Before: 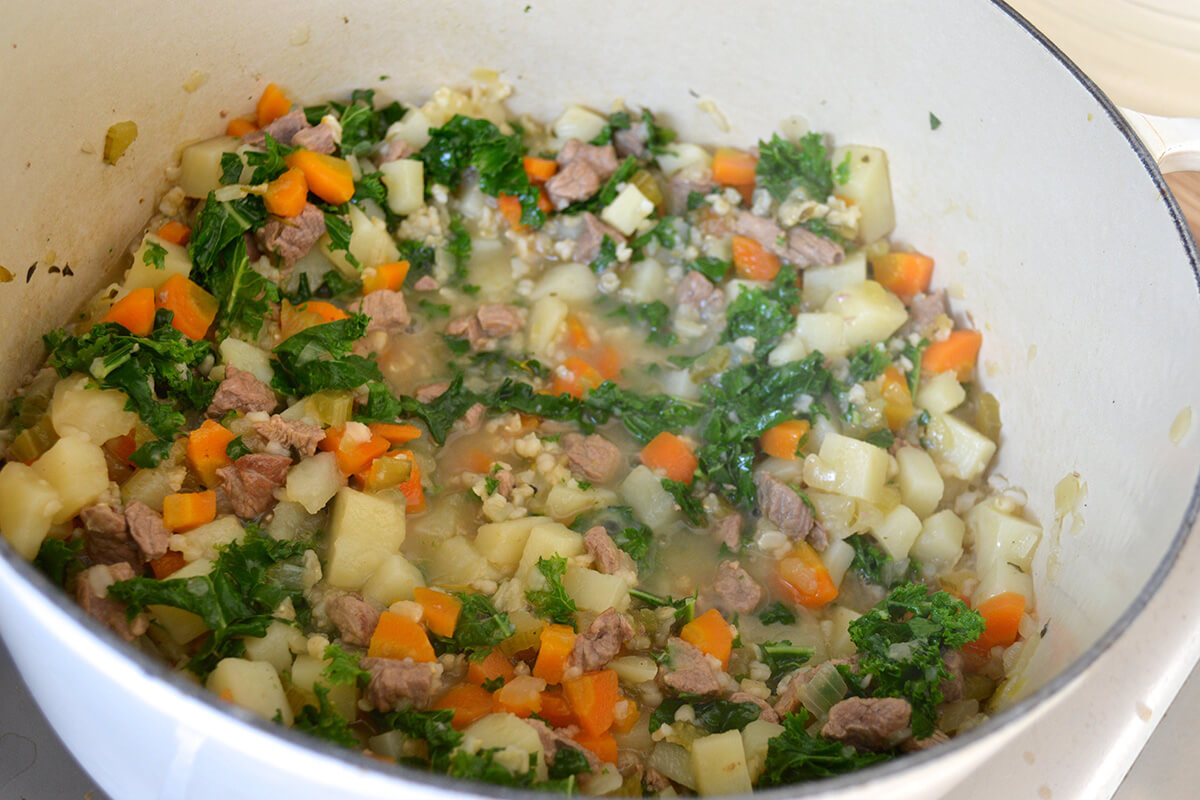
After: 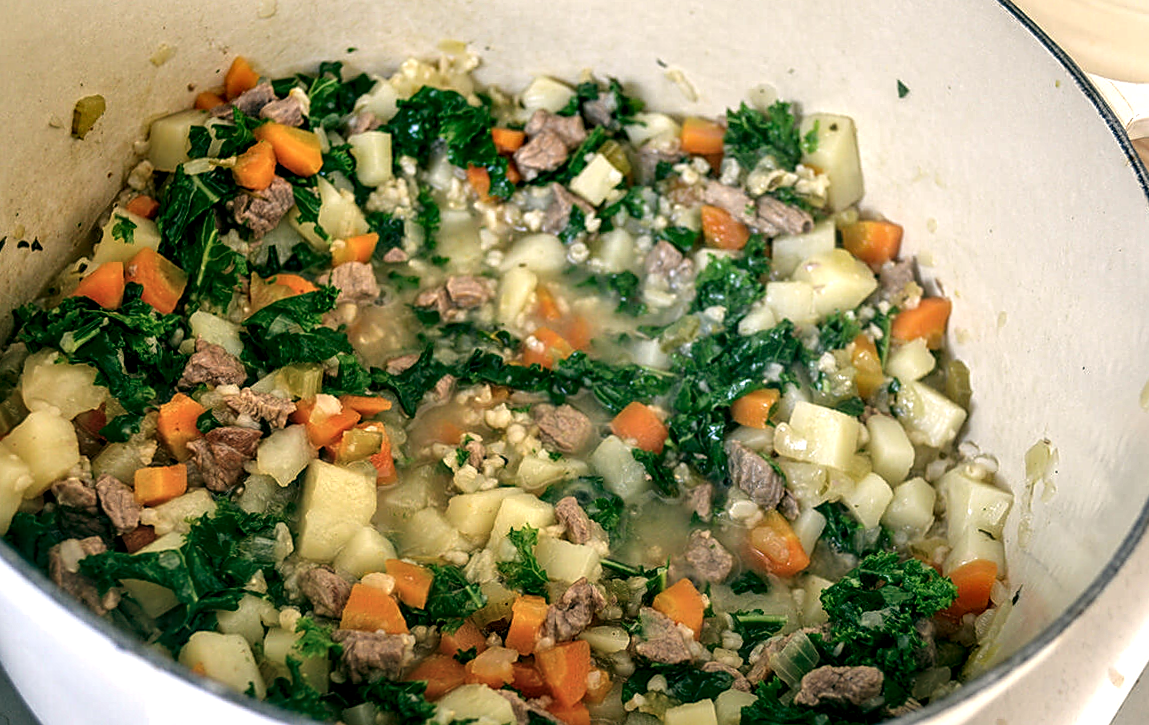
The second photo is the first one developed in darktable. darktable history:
sharpen: on, module defaults
local contrast: highlights 19%, detail 186%
rotate and perspective: rotation -0.45°, automatic cropping original format, crop left 0.008, crop right 0.992, crop top 0.012, crop bottom 0.988
crop: left 1.964%, top 3.251%, right 1.122%, bottom 4.933%
color balance: lift [1.005, 0.99, 1.007, 1.01], gamma [1, 0.979, 1.011, 1.021], gain [0.923, 1.098, 1.025, 0.902], input saturation 90.45%, contrast 7.73%, output saturation 105.91%
